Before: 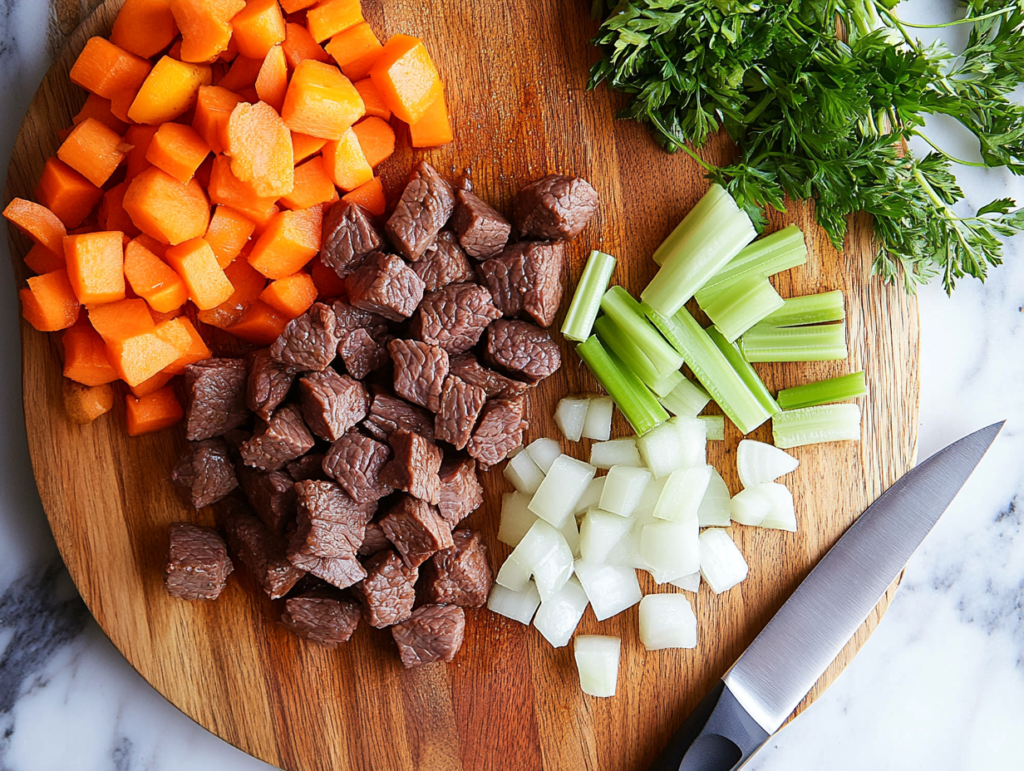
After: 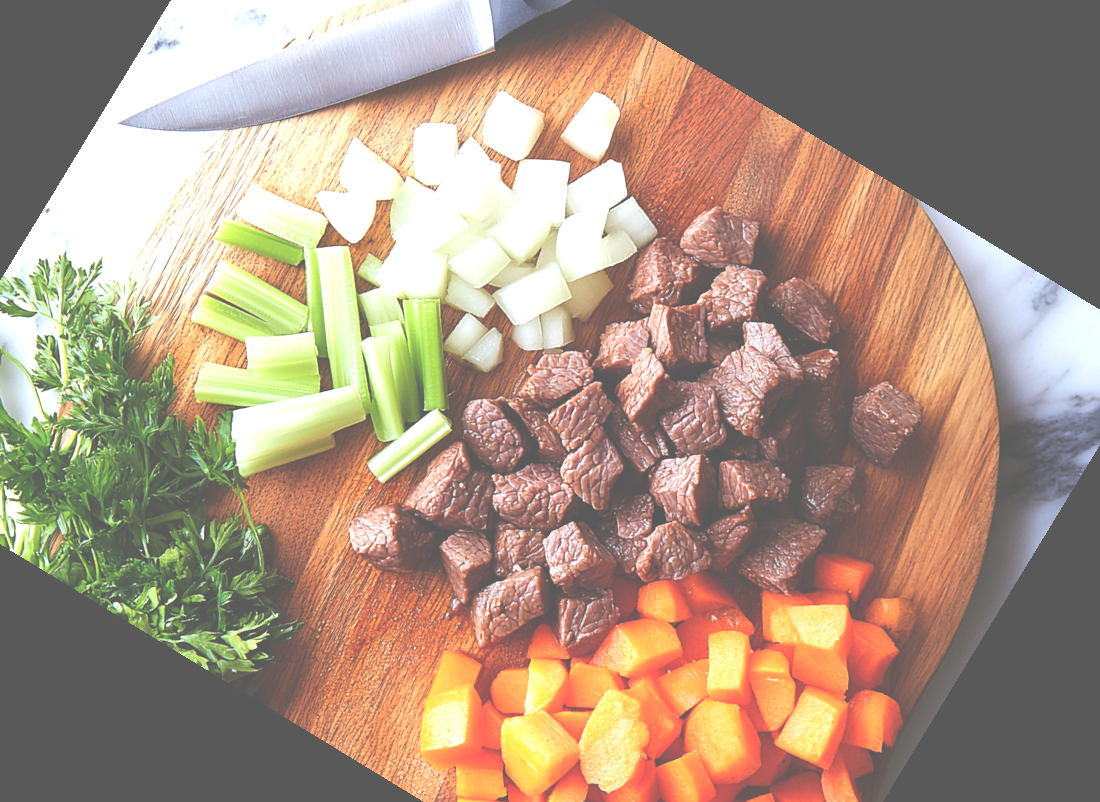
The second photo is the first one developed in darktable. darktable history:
exposure: black level correction -0.071, exposure 0.5 EV, compensate highlight preservation false
crop and rotate: angle 148.68°, left 9.111%, top 15.603%, right 4.588%, bottom 17.041%
levels: levels [0, 0.48, 0.961]
